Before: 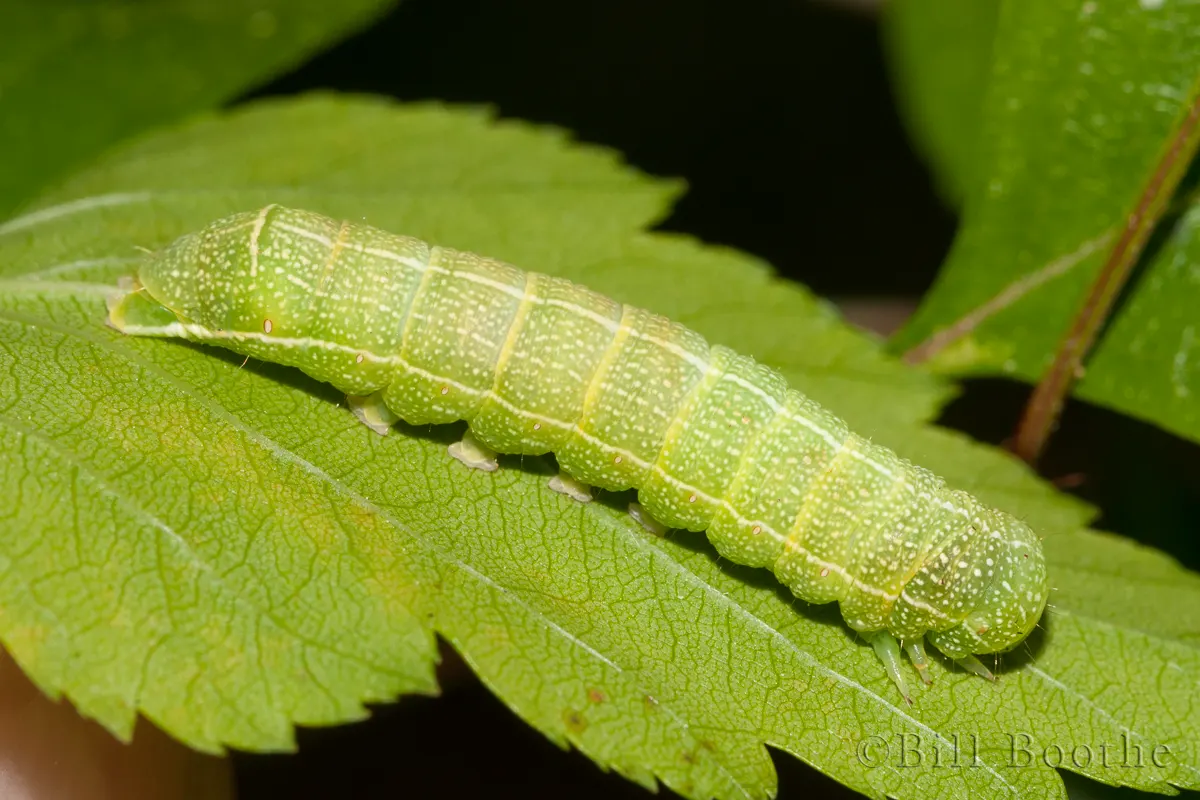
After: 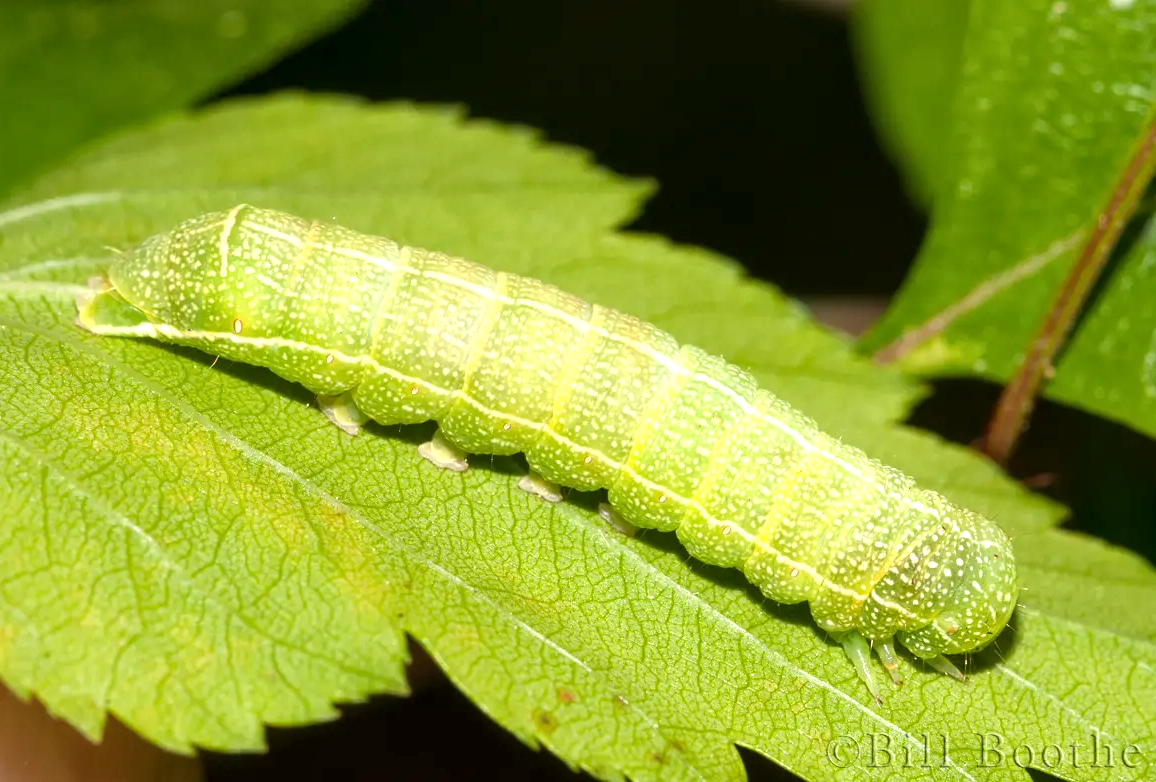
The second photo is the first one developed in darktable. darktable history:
exposure: exposure 0.64 EV, compensate highlight preservation false
local contrast: highlights 100%, shadows 100%, detail 120%, midtone range 0.2
crop and rotate: left 2.536%, right 1.107%, bottom 2.246%
